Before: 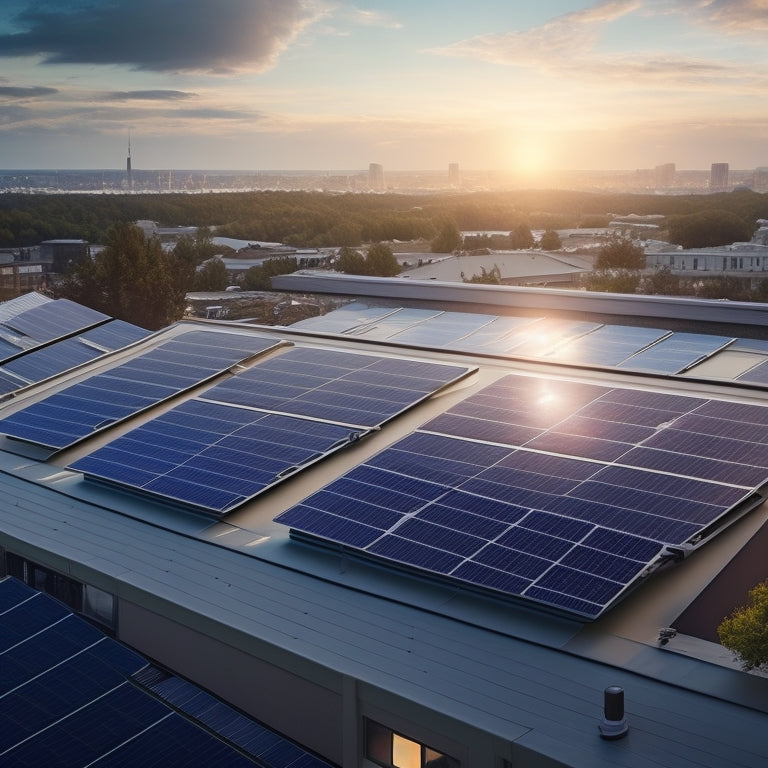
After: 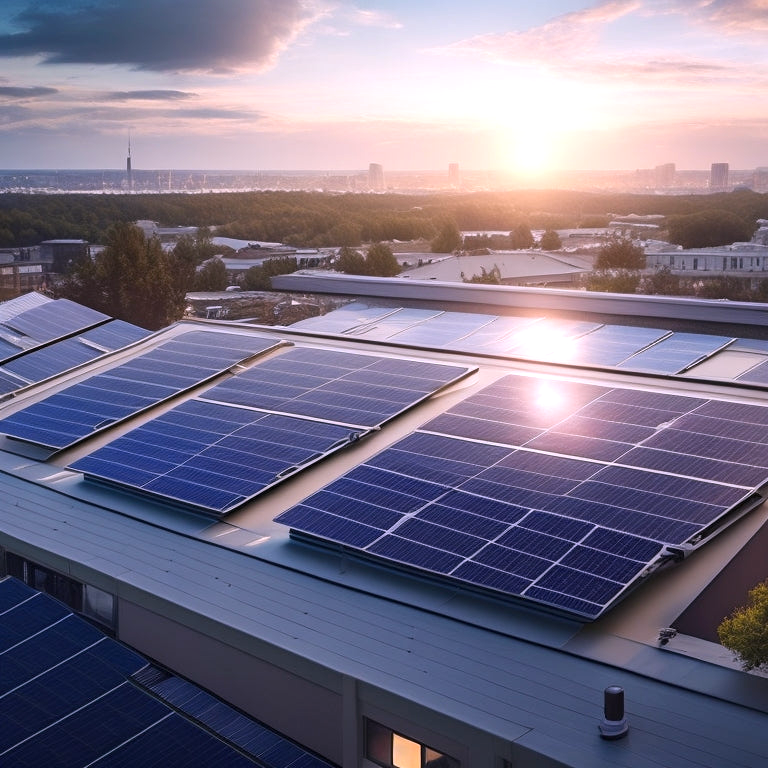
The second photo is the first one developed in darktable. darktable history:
local contrast: mode bilateral grid, contrast 20, coarseness 50, detail 120%, midtone range 0.2
white balance: red 1.066, blue 1.119
exposure: exposure 0.3 EV, compensate highlight preservation false
